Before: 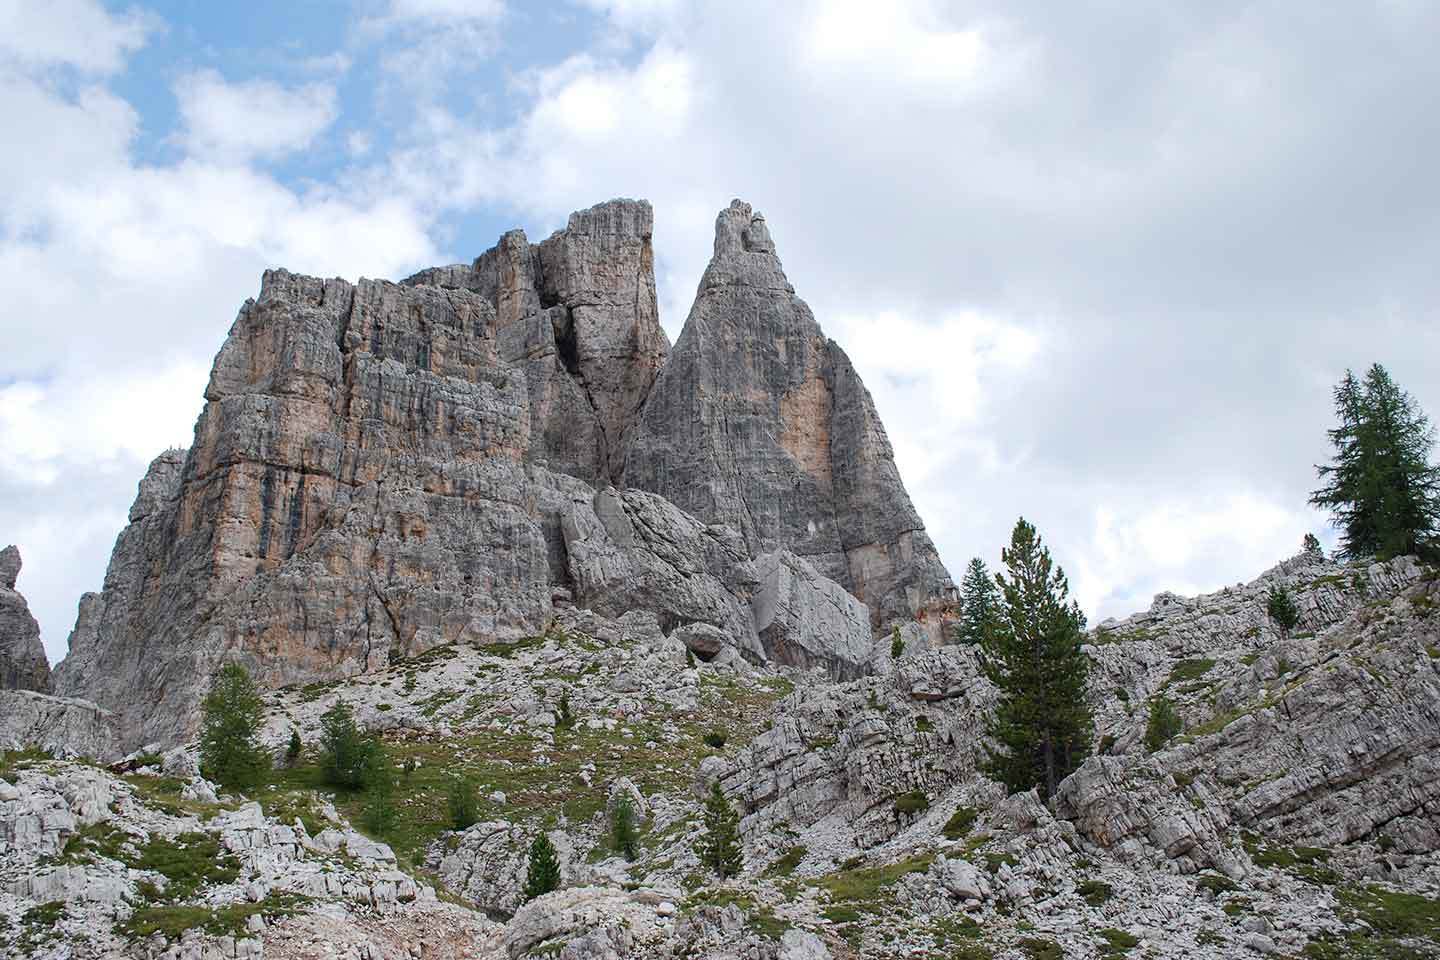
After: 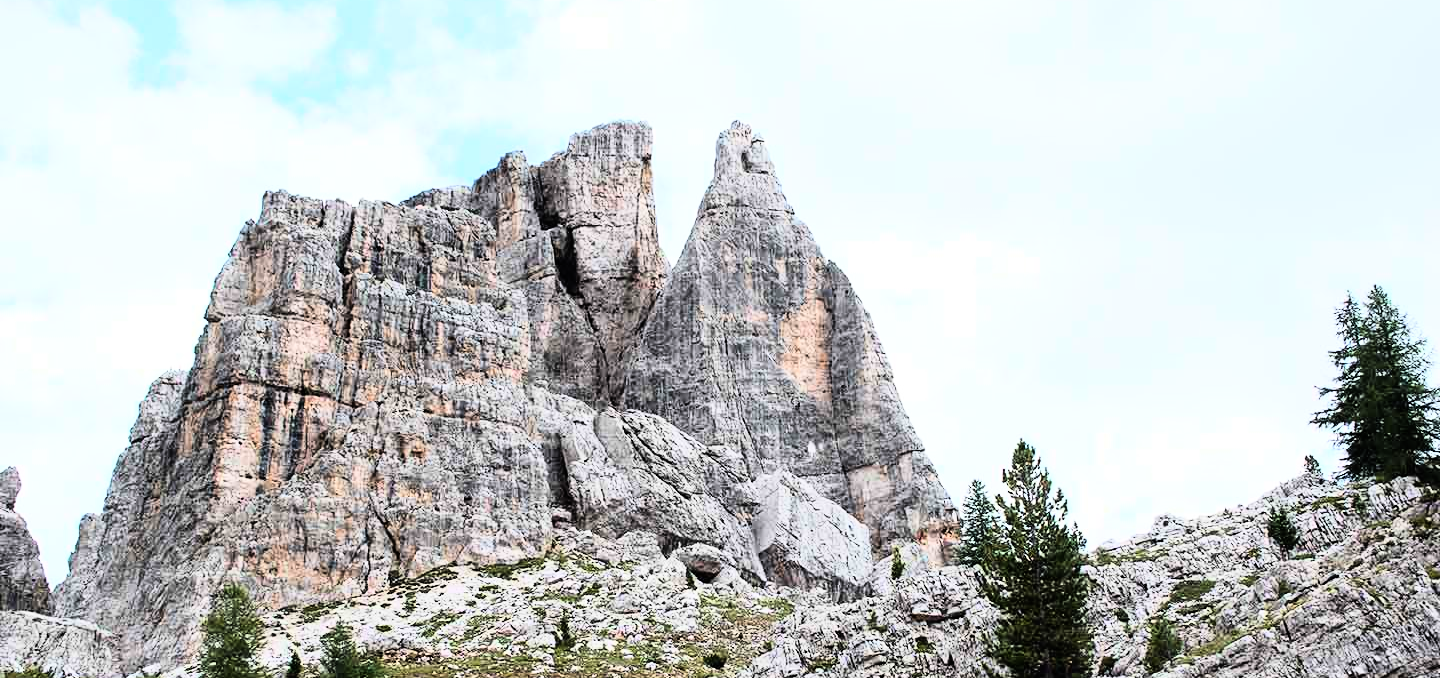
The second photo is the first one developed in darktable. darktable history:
crop and rotate: top 8.293%, bottom 20.996%
rgb curve: curves: ch0 [(0, 0) (0.21, 0.15) (0.24, 0.21) (0.5, 0.75) (0.75, 0.96) (0.89, 0.99) (1, 1)]; ch1 [(0, 0.02) (0.21, 0.13) (0.25, 0.2) (0.5, 0.67) (0.75, 0.9) (0.89, 0.97) (1, 1)]; ch2 [(0, 0.02) (0.21, 0.13) (0.25, 0.2) (0.5, 0.67) (0.75, 0.9) (0.89, 0.97) (1, 1)], compensate middle gray true
